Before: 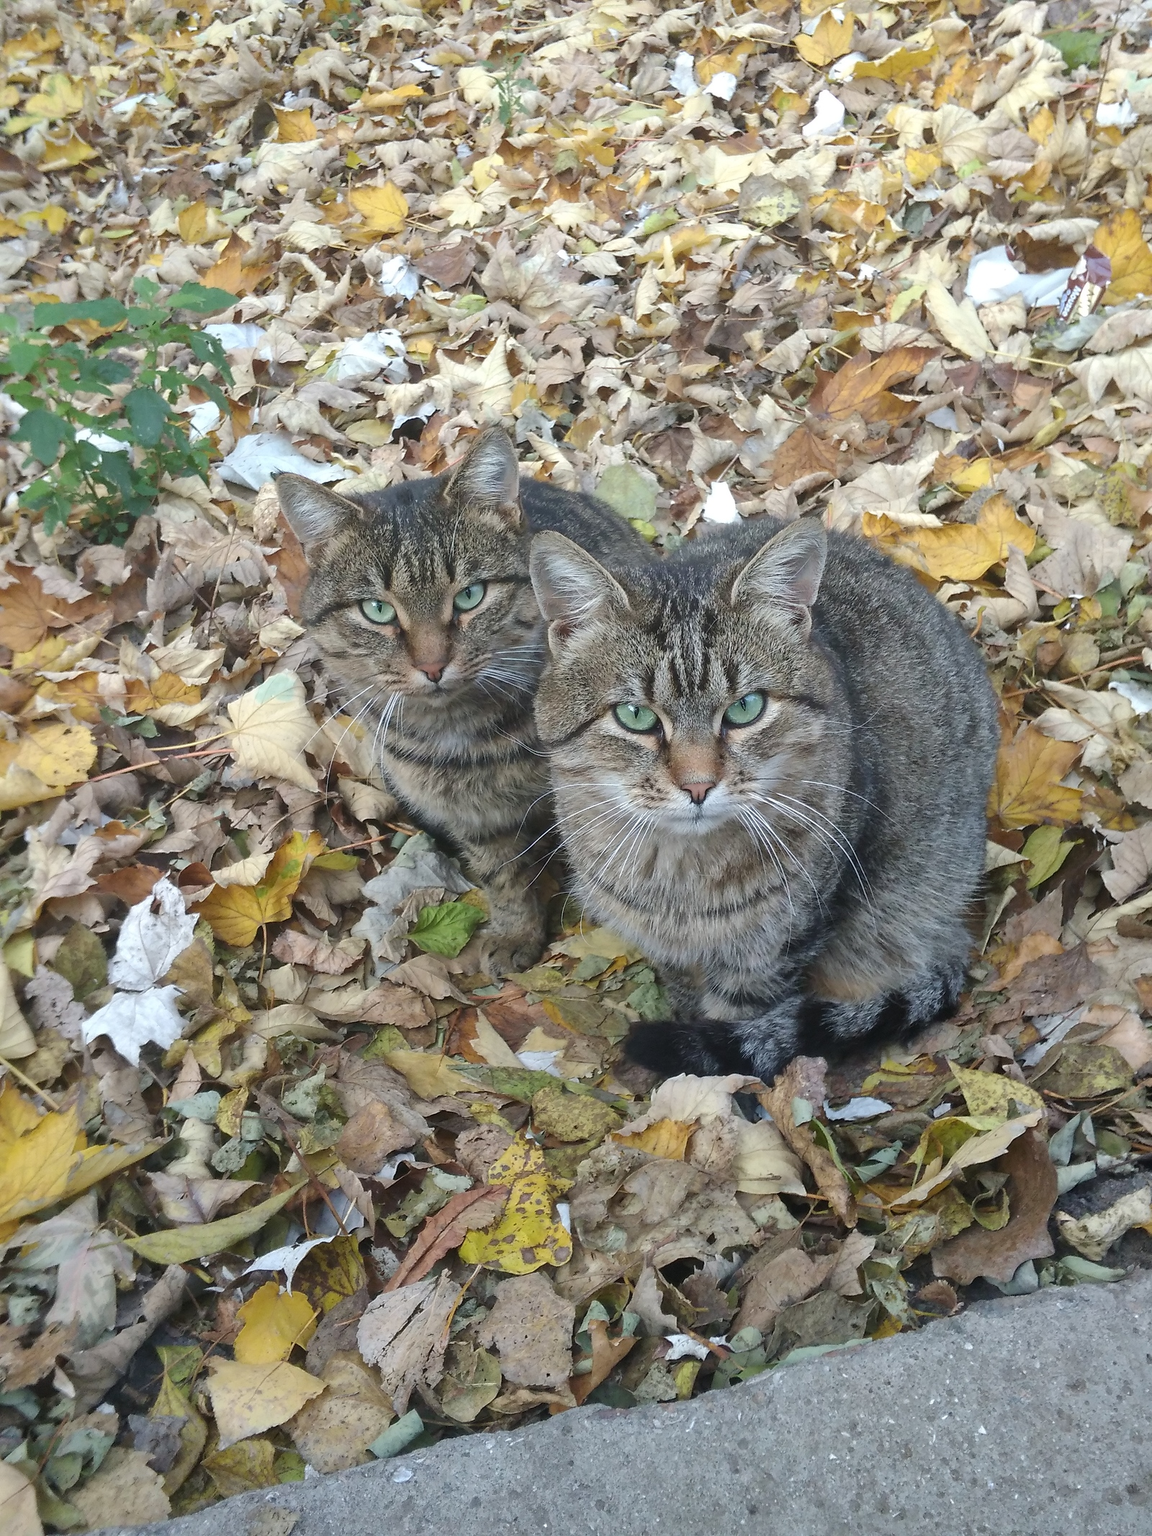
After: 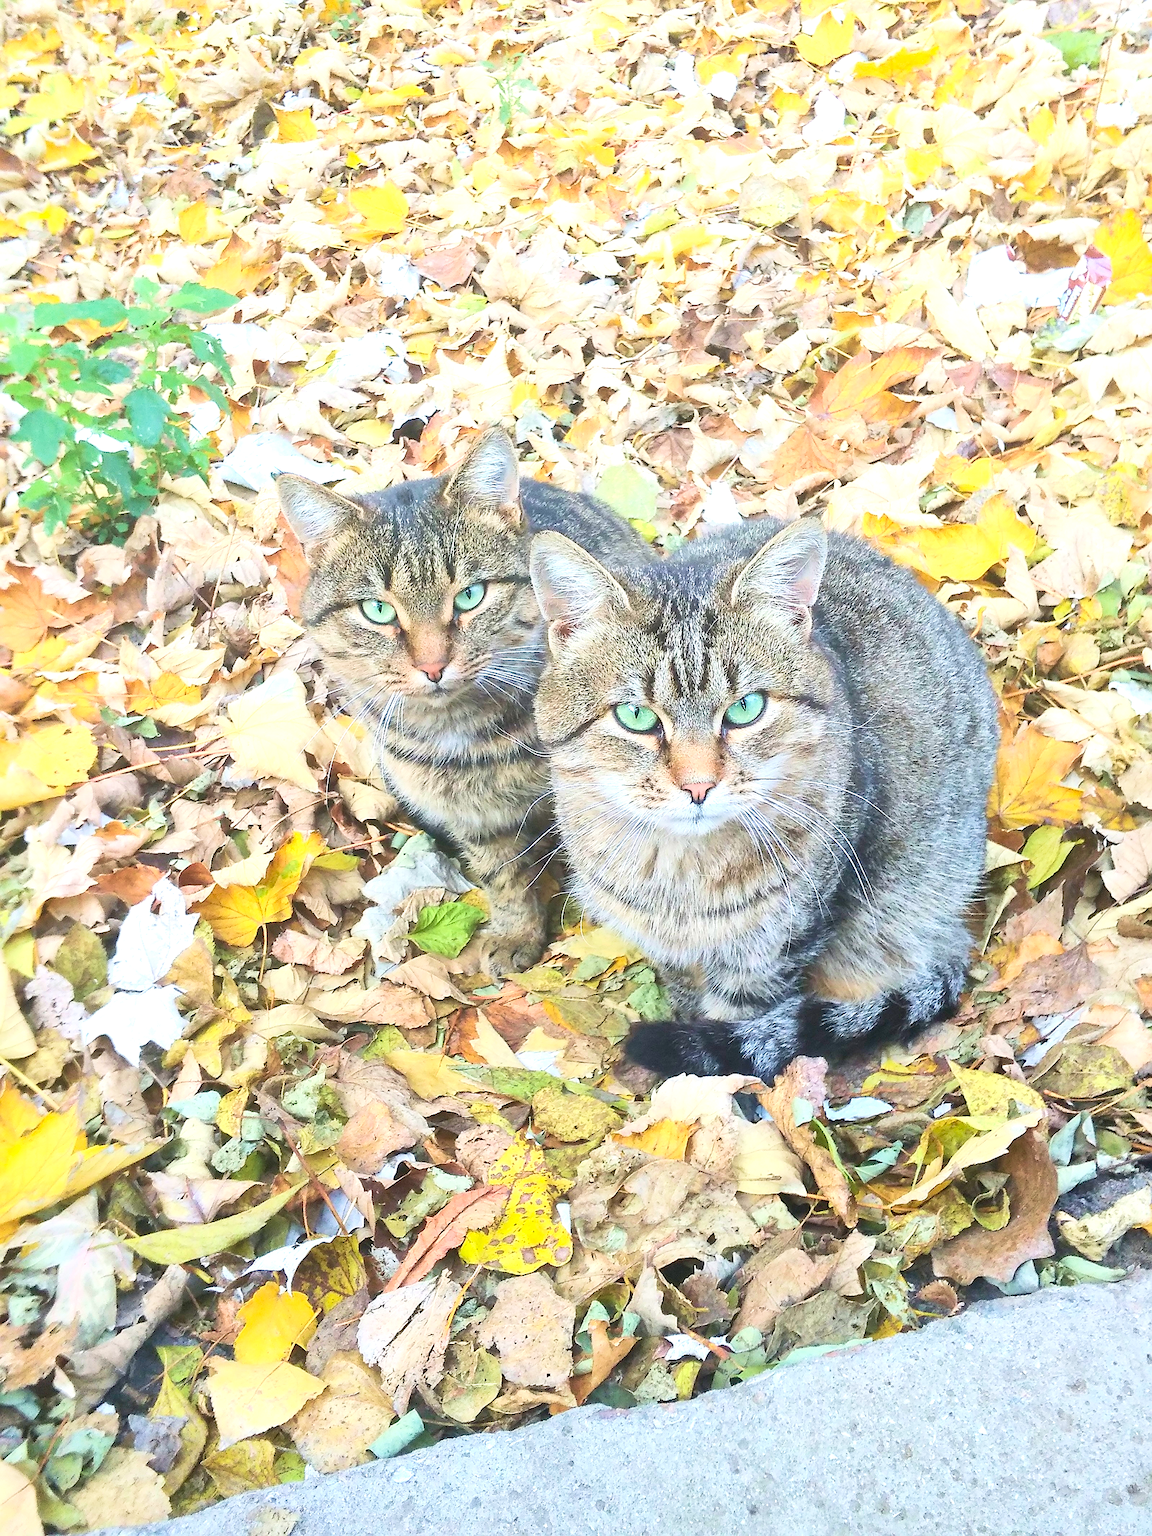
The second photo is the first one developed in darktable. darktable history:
velvia: on, module defaults
contrast brightness saturation: contrast 0.239, brightness 0.263, saturation 0.385
sharpen: radius 0.972, amount 0.61
exposure: black level correction 0.001, exposure 0.963 EV, compensate exposure bias true, compensate highlight preservation false
